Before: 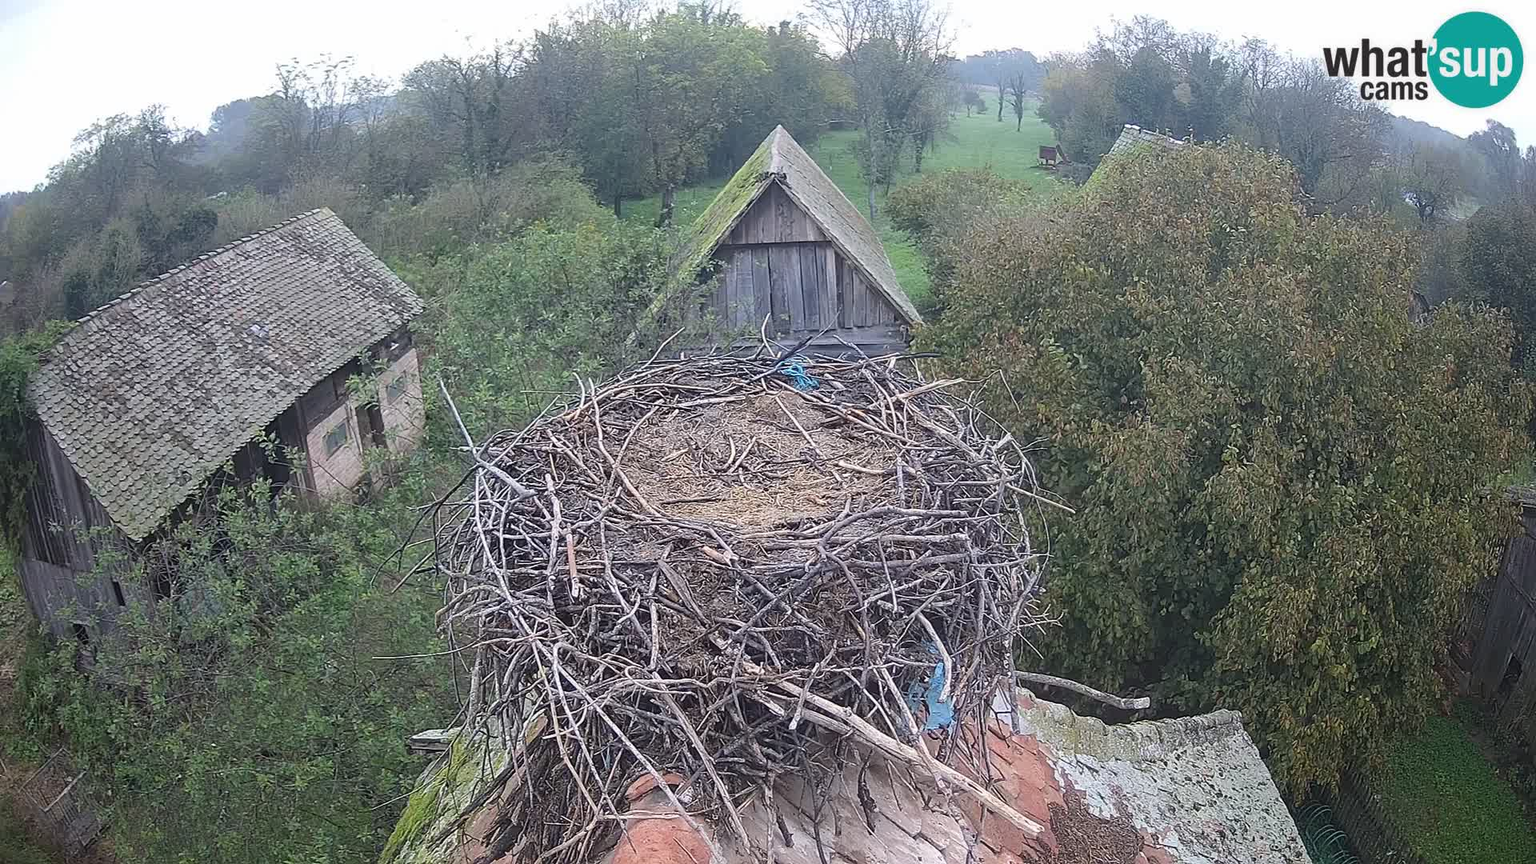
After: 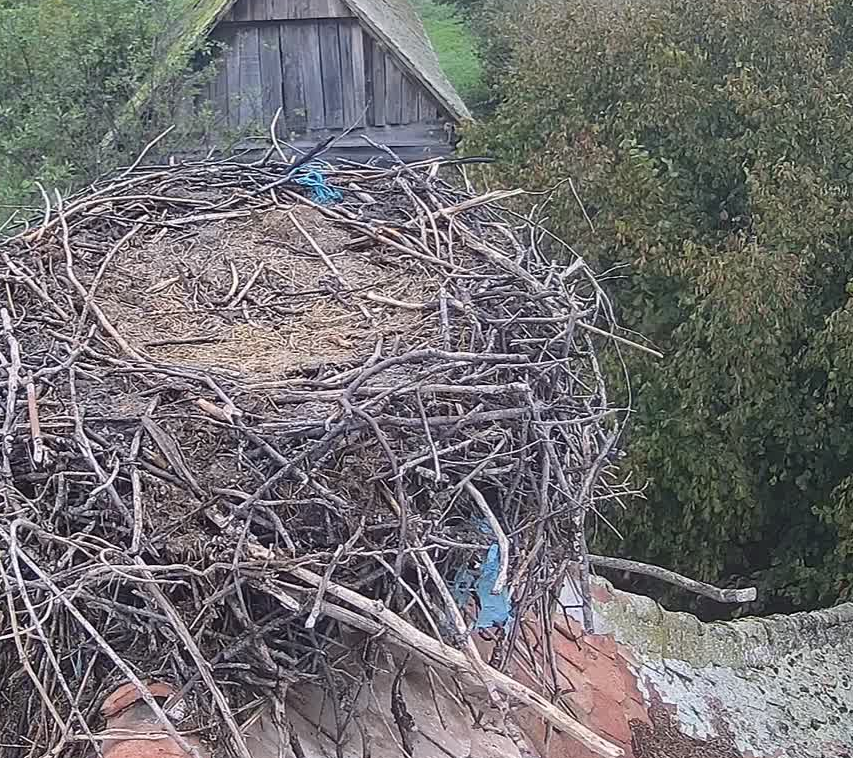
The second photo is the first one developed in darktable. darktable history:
crop: left 35.488%, top 26.311%, right 20.07%, bottom 3.445%
